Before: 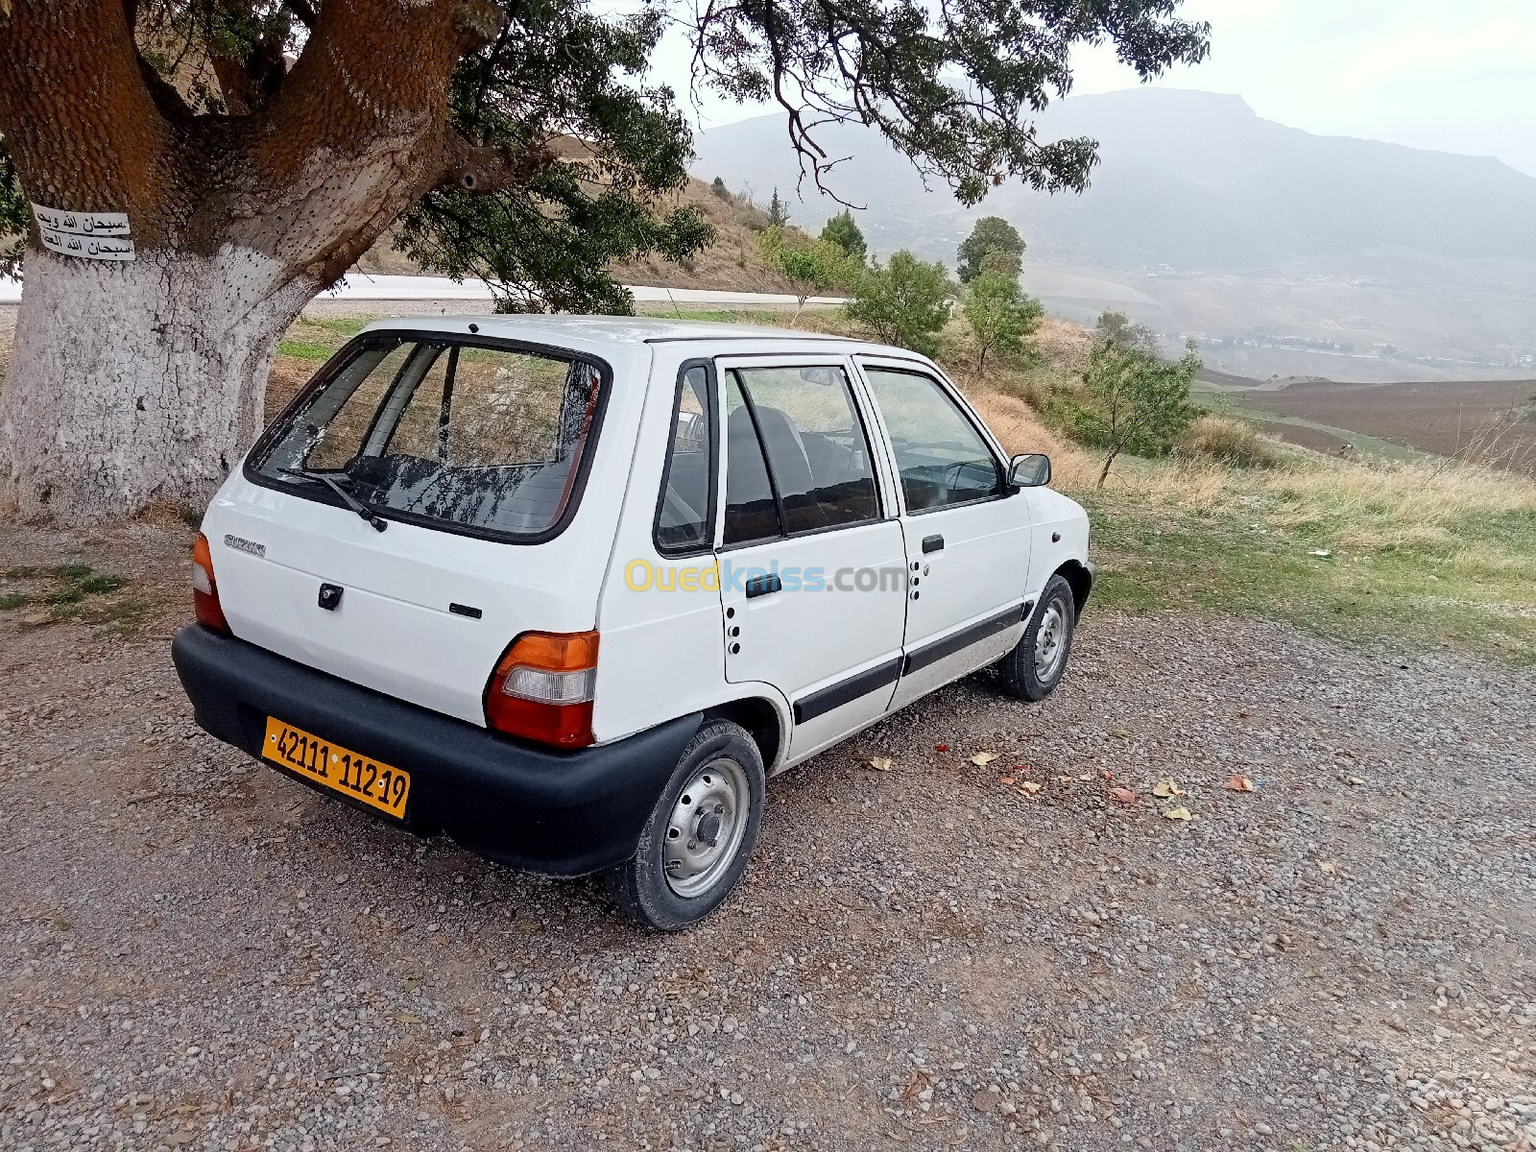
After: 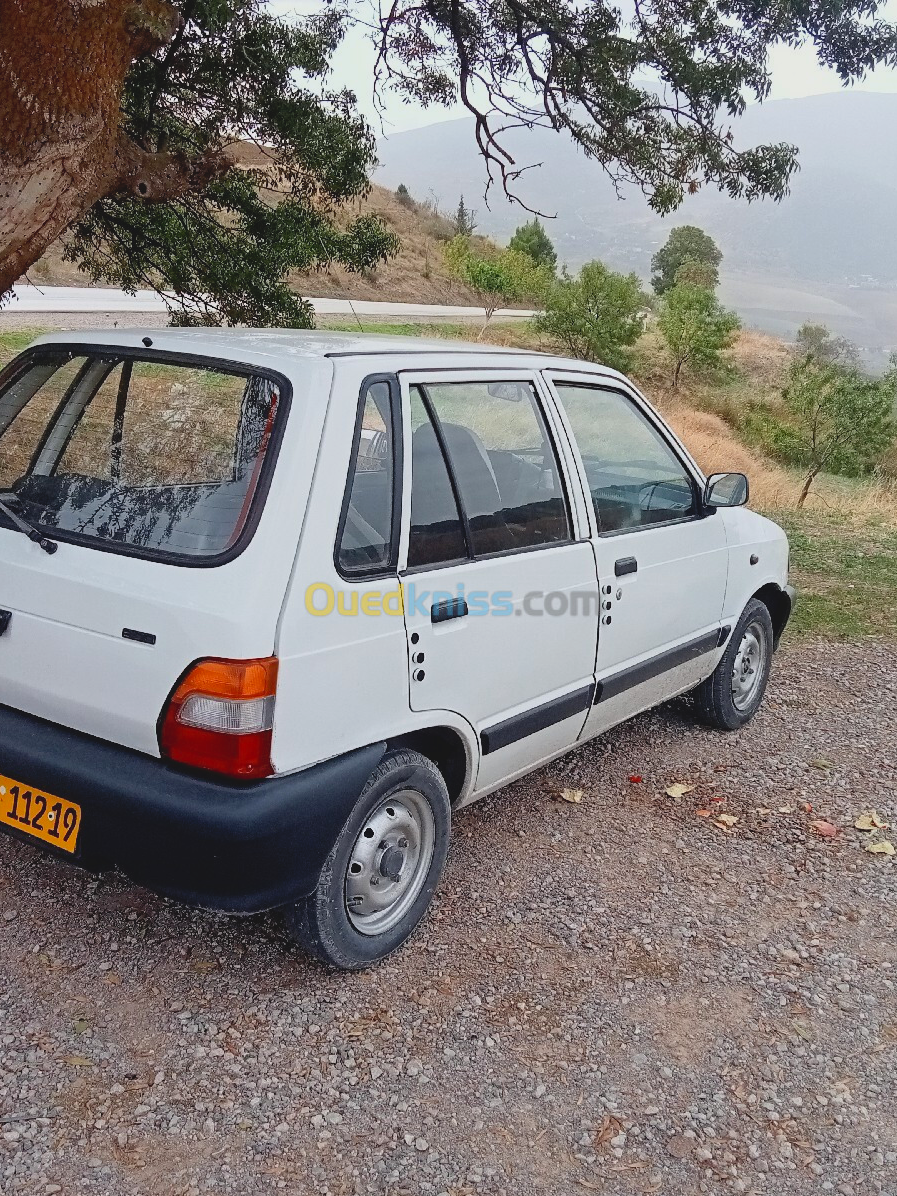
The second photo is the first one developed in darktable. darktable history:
crop: left 21.674%, right 22.086%
lowpass: radius 0.1, contrast 0.85, saturation 1.1, unbound 0
